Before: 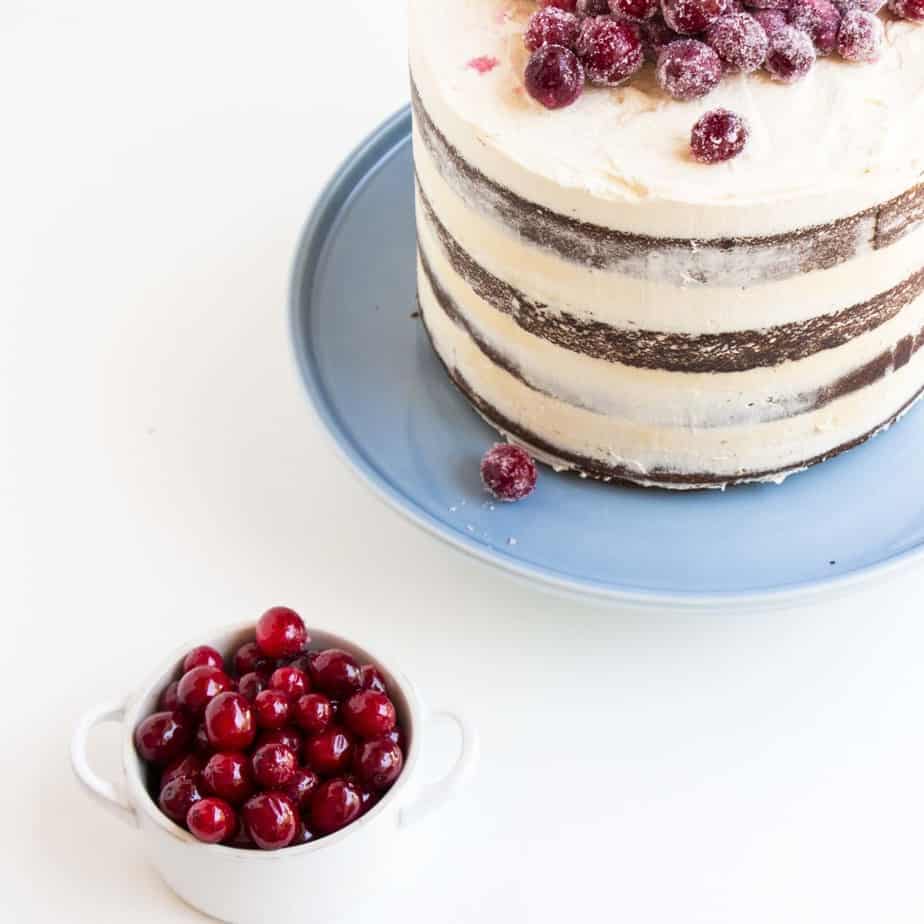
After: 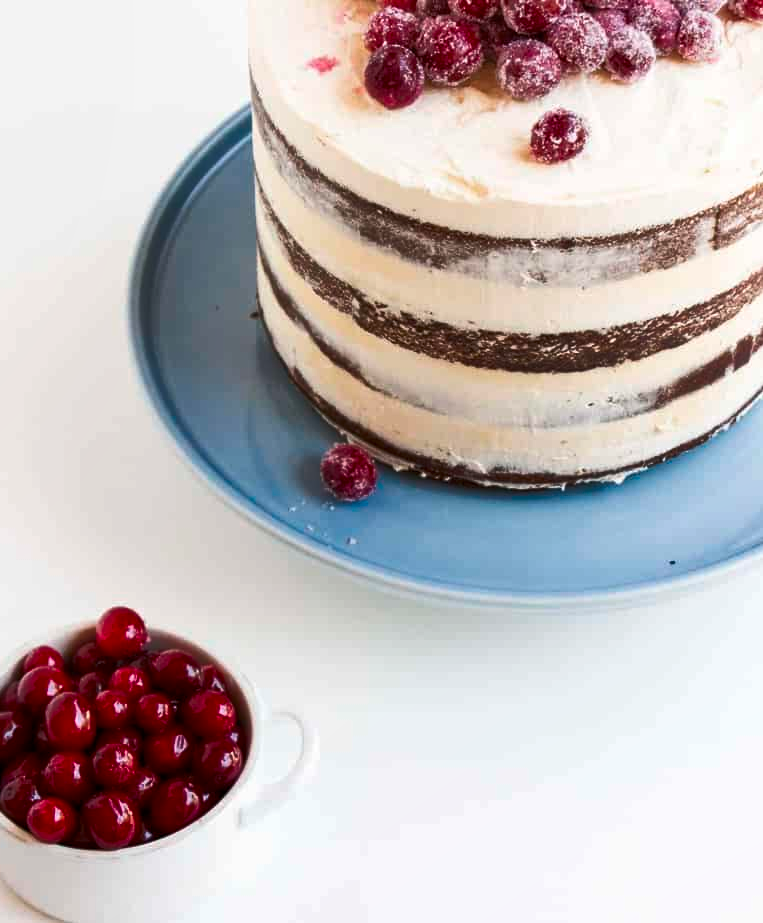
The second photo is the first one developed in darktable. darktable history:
crop: left 17.38%, bottom 0.045%
shadows and highlights: radius 336.17, shadows 28.35, soften with gaussian
